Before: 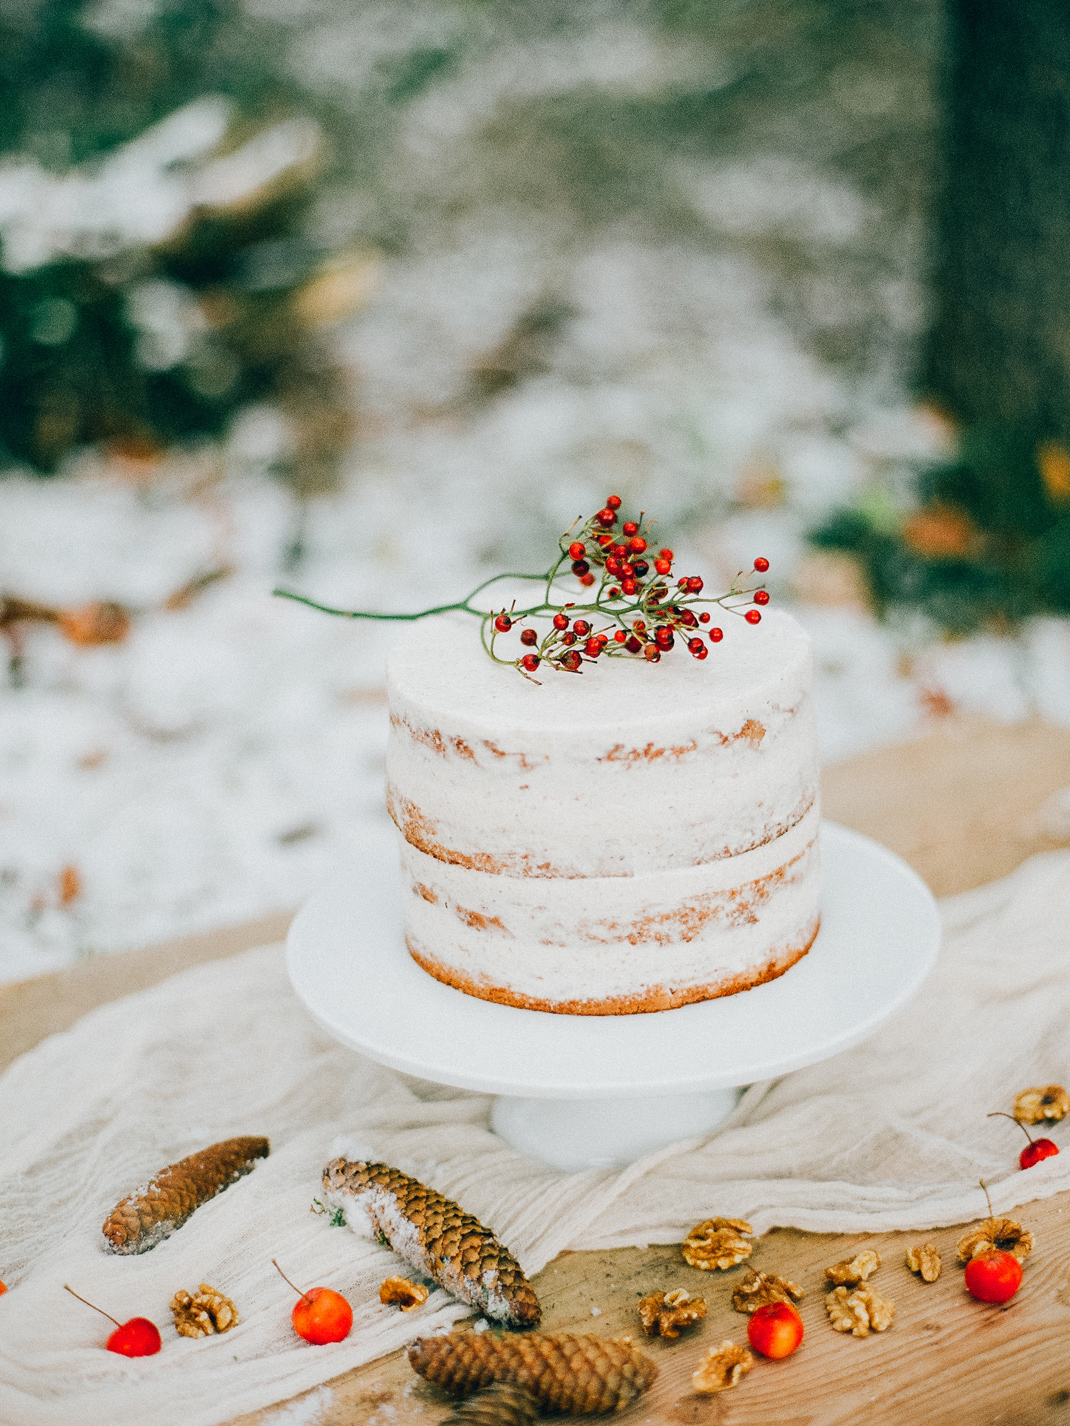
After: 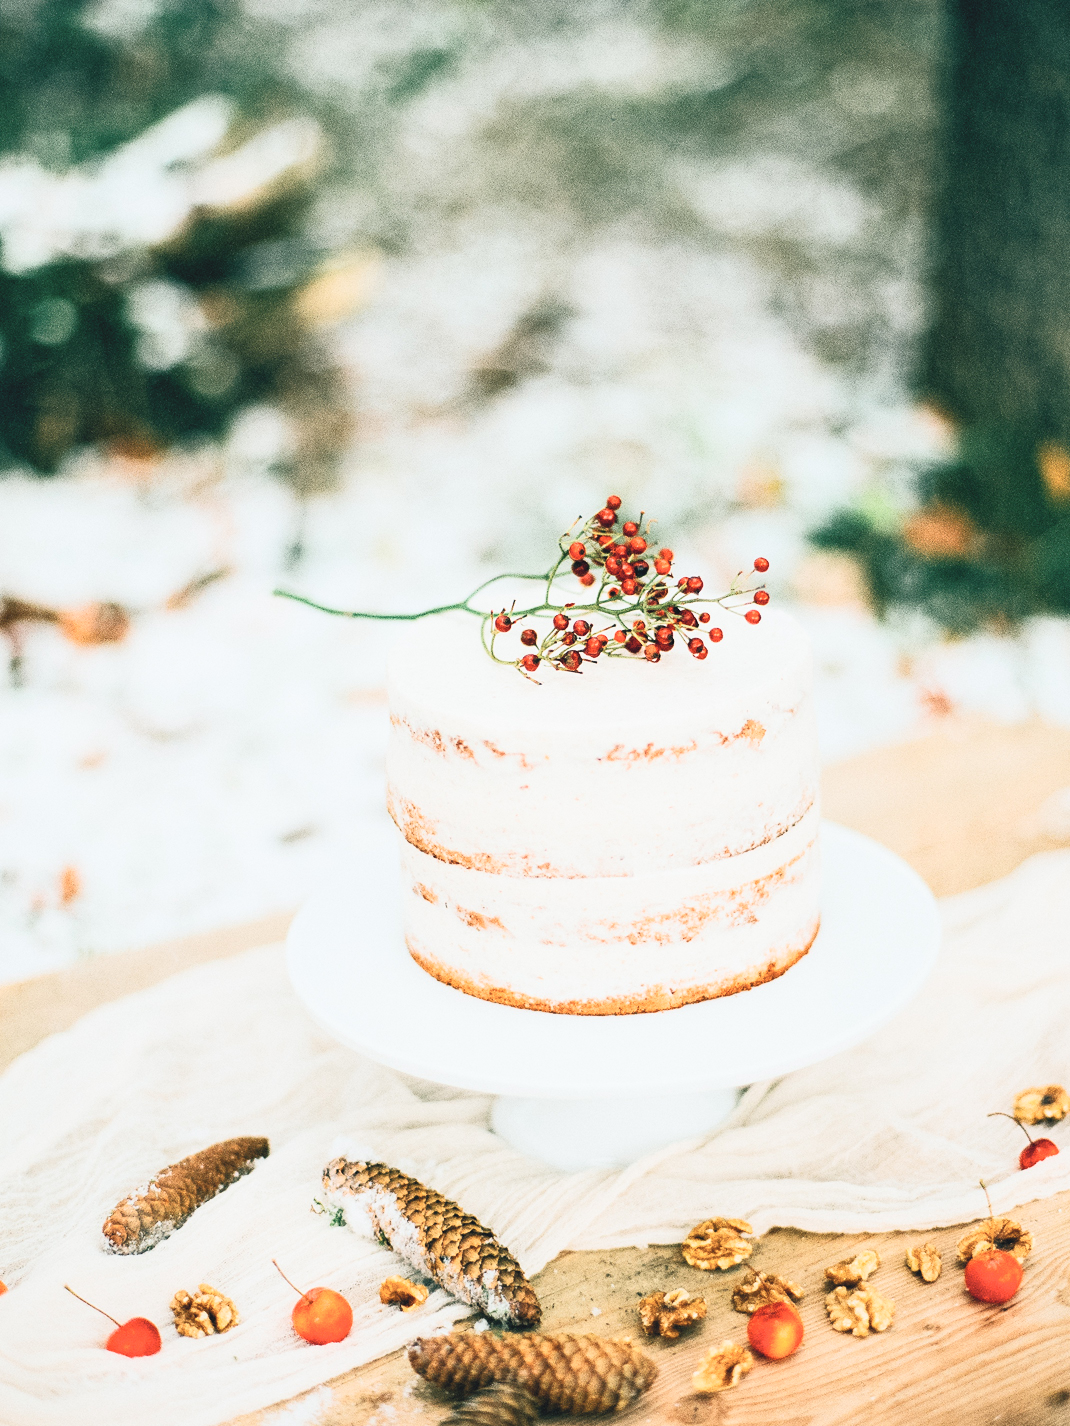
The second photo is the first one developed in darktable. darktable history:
exposure: exposure -0.151 EV, compensate highlight preservation false
white balance: emerald 1
contrast brightness saturation: contrast 0.39, brightness 0.53
